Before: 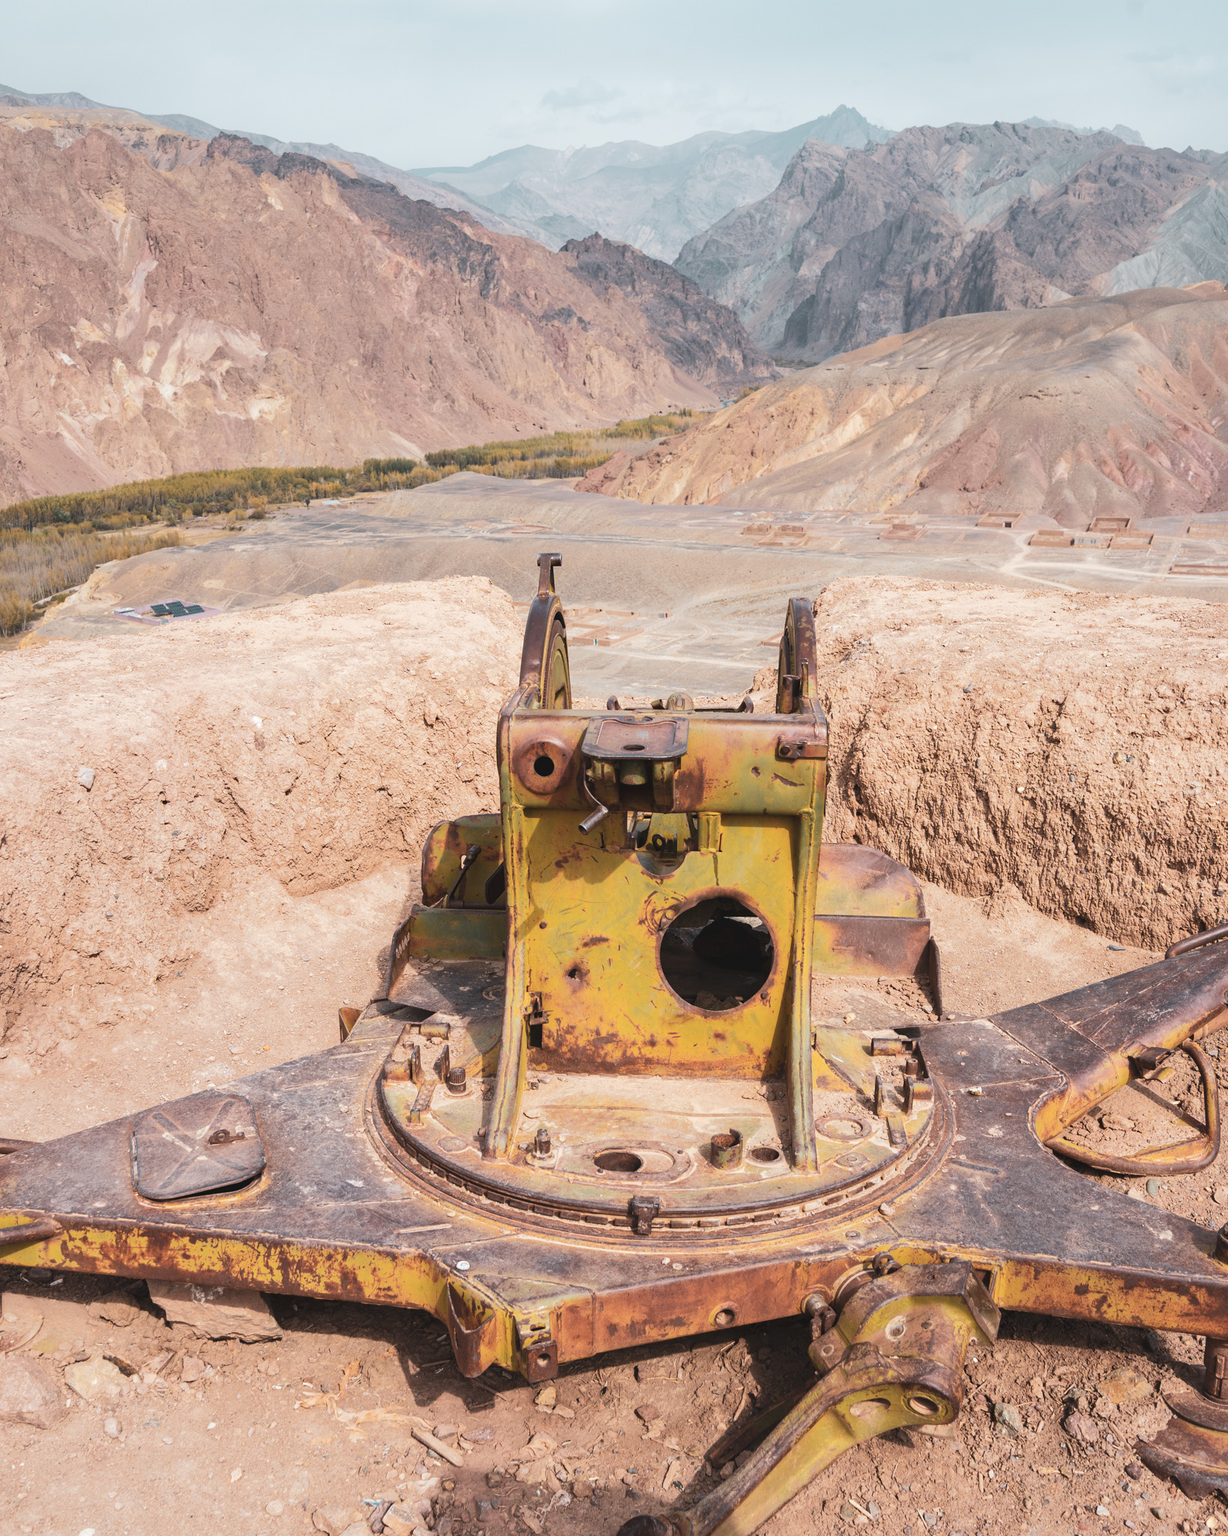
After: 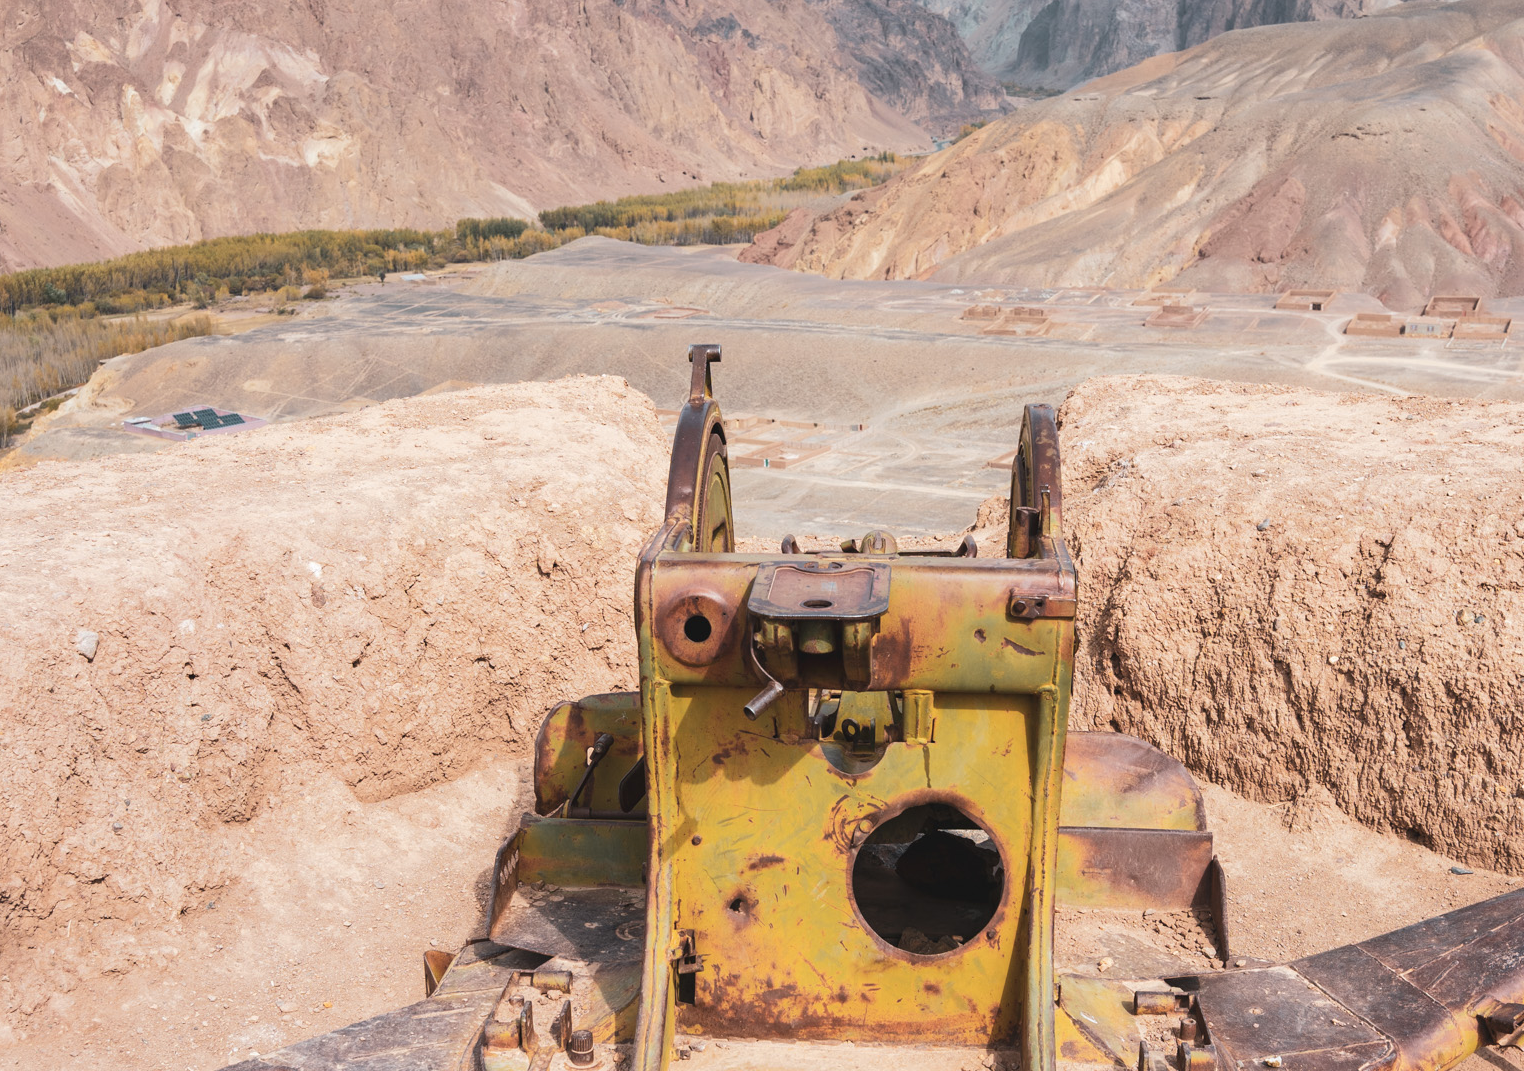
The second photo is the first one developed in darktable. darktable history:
white balance: emerald 1
crop: left 1.744%, top 19.225%, right 5.069%, bottom 28.357%
